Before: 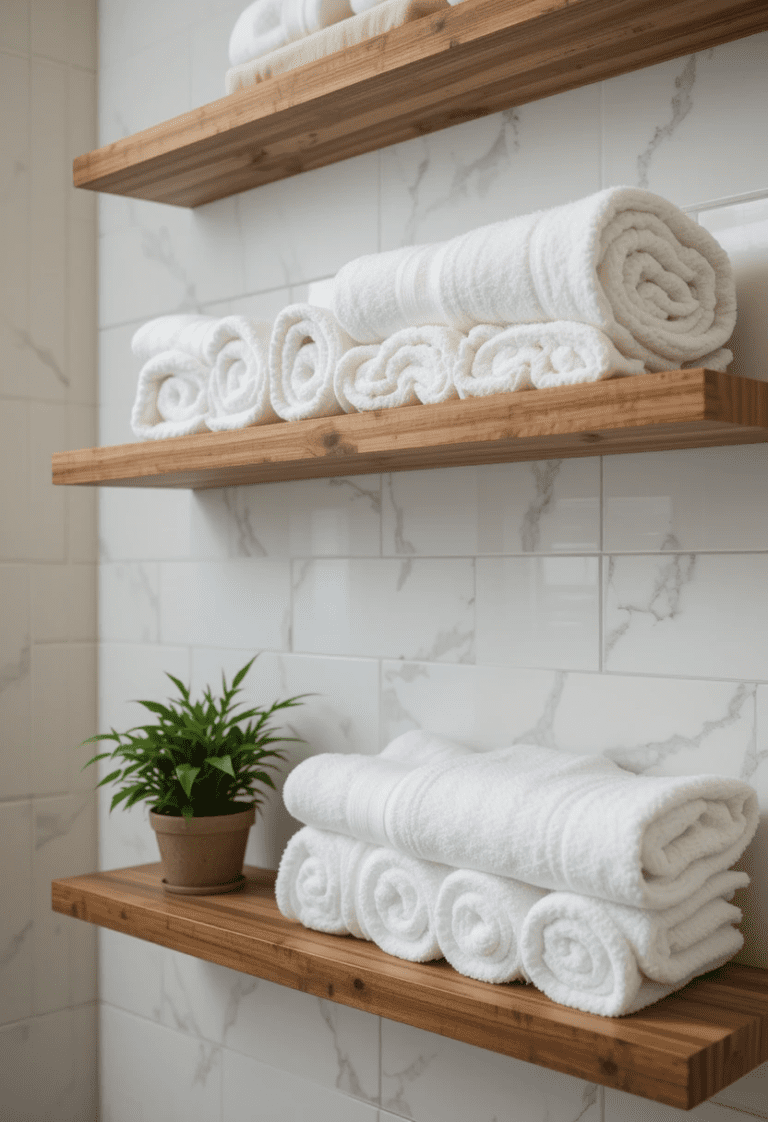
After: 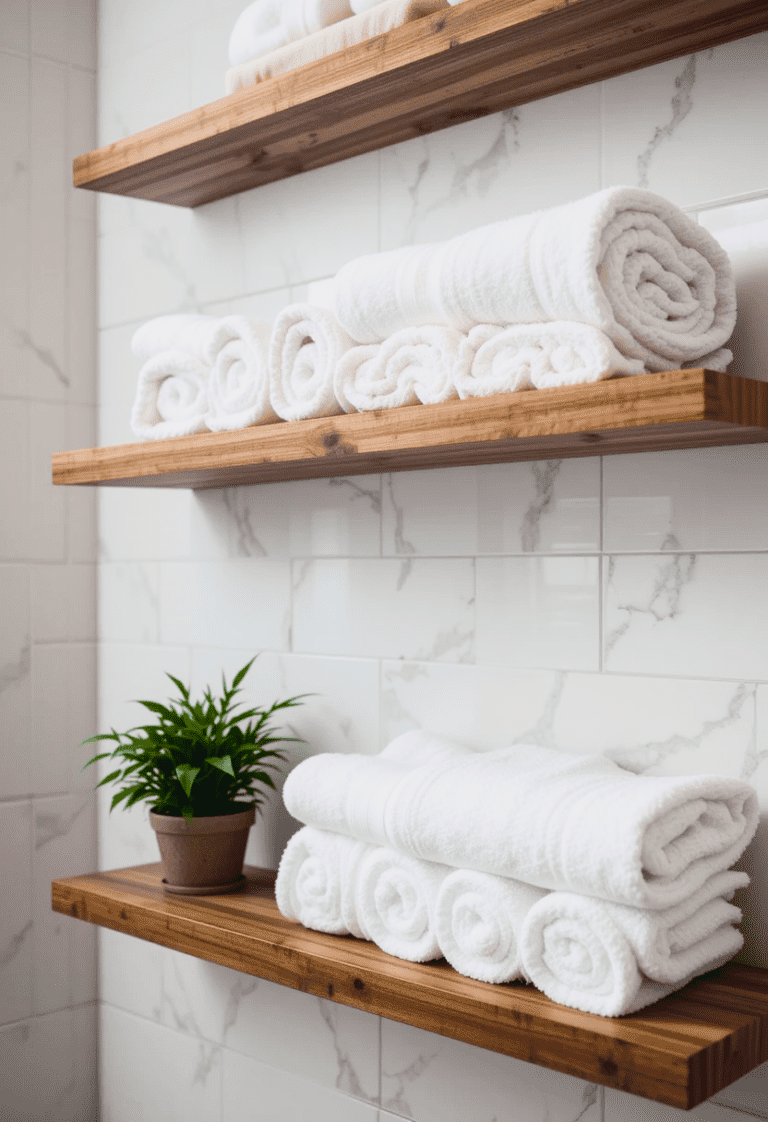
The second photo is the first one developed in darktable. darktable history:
tone curve: curves: ch0 [(0, 0.031) (0.139, 0.084) (0.311, 0.278) (0.495, 0.544) (0.718, 0.816) (0.841, 0.909) (1, 0.967)]; ch1 [(0, 0) (0.272, 0.249) (0.388, 0.385) (0.469, 0.456) (0.495, 0.497) (0.538, 0.545) (0.578, 0.595) (0.707, 0.778) (1, 1)]; ch2 [(0, 0) (0.125, 0.089) (0.353, 0.329) (0.443, 0.408) (0.502, 0.499) (0.557, 0.531) (0.608, 0.631) (1, 1)], color space Lab, independent channels, preserve colors none
